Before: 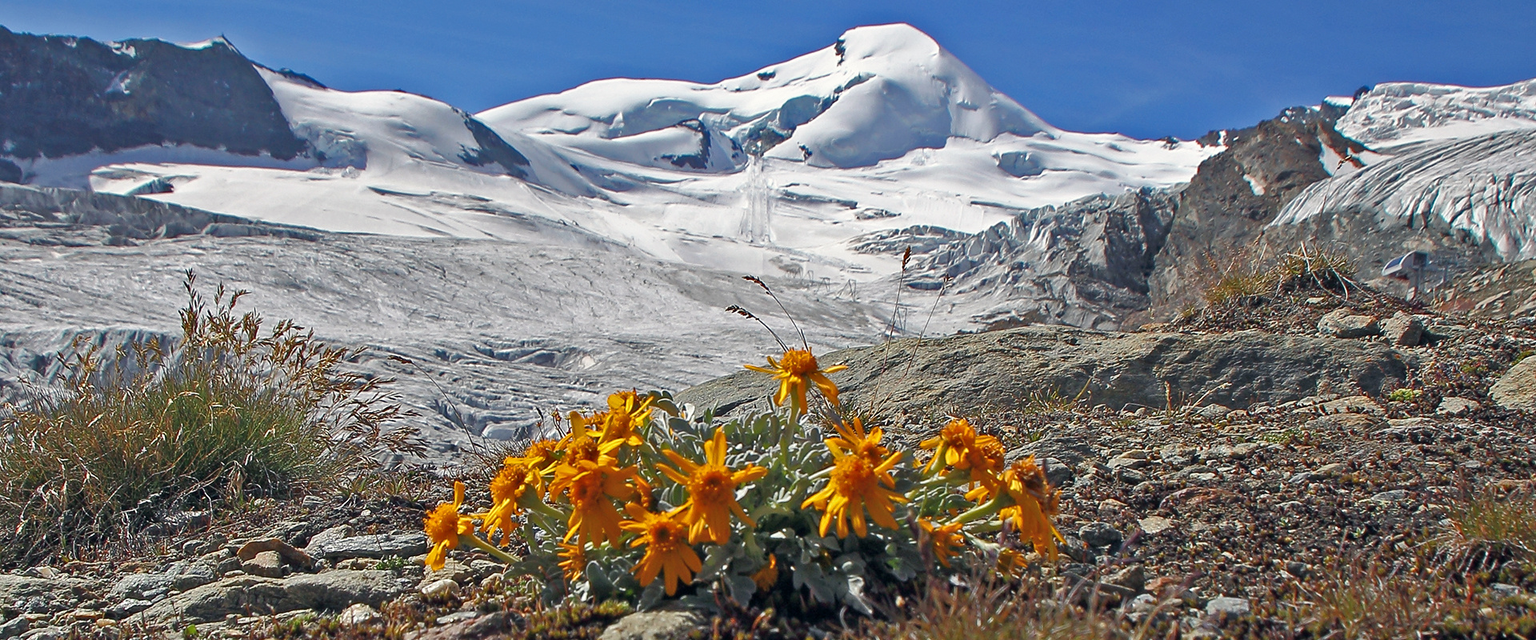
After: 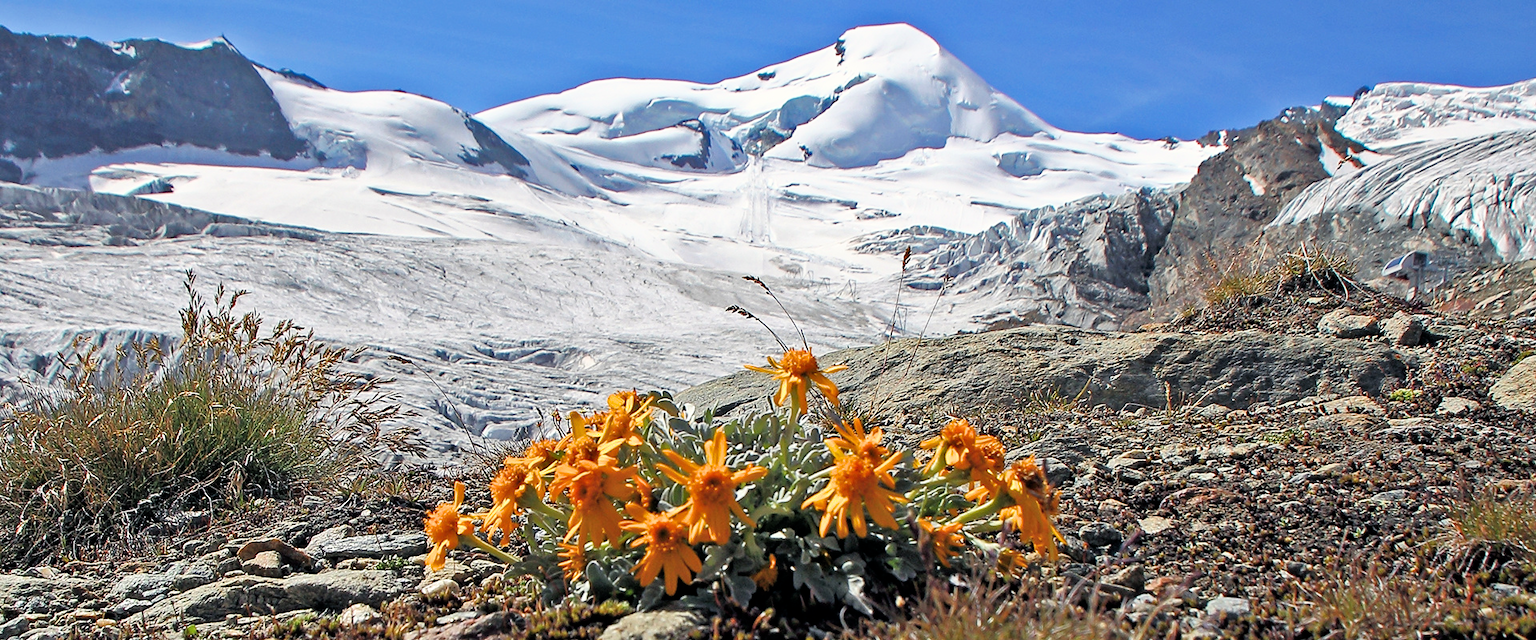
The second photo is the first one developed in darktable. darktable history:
tone equalizer: -8 EV -0.763 EV, -7 EV -0.672 EV, -6 EV -0.628 EV, -5 EV -0.392 EV, -3 EV 0.384 EV, -2 EV 0.6 EV, -1 EV 0.679 EV, +0 EV 0.734 EV
filmic rgb: middle gray luminance 9.29%, black relative exposure -10.61 EV, white relative exposure 3.43 EV, threshold 2.98 EV, target black luminance 0%, hardness 5.97, latitude 59.59%, contrast 1.089, highlights saturation mix 5.62%, shadows ↔ highlights balance 29.1%, color science v6 (2022), enable highlight reconstruction true
